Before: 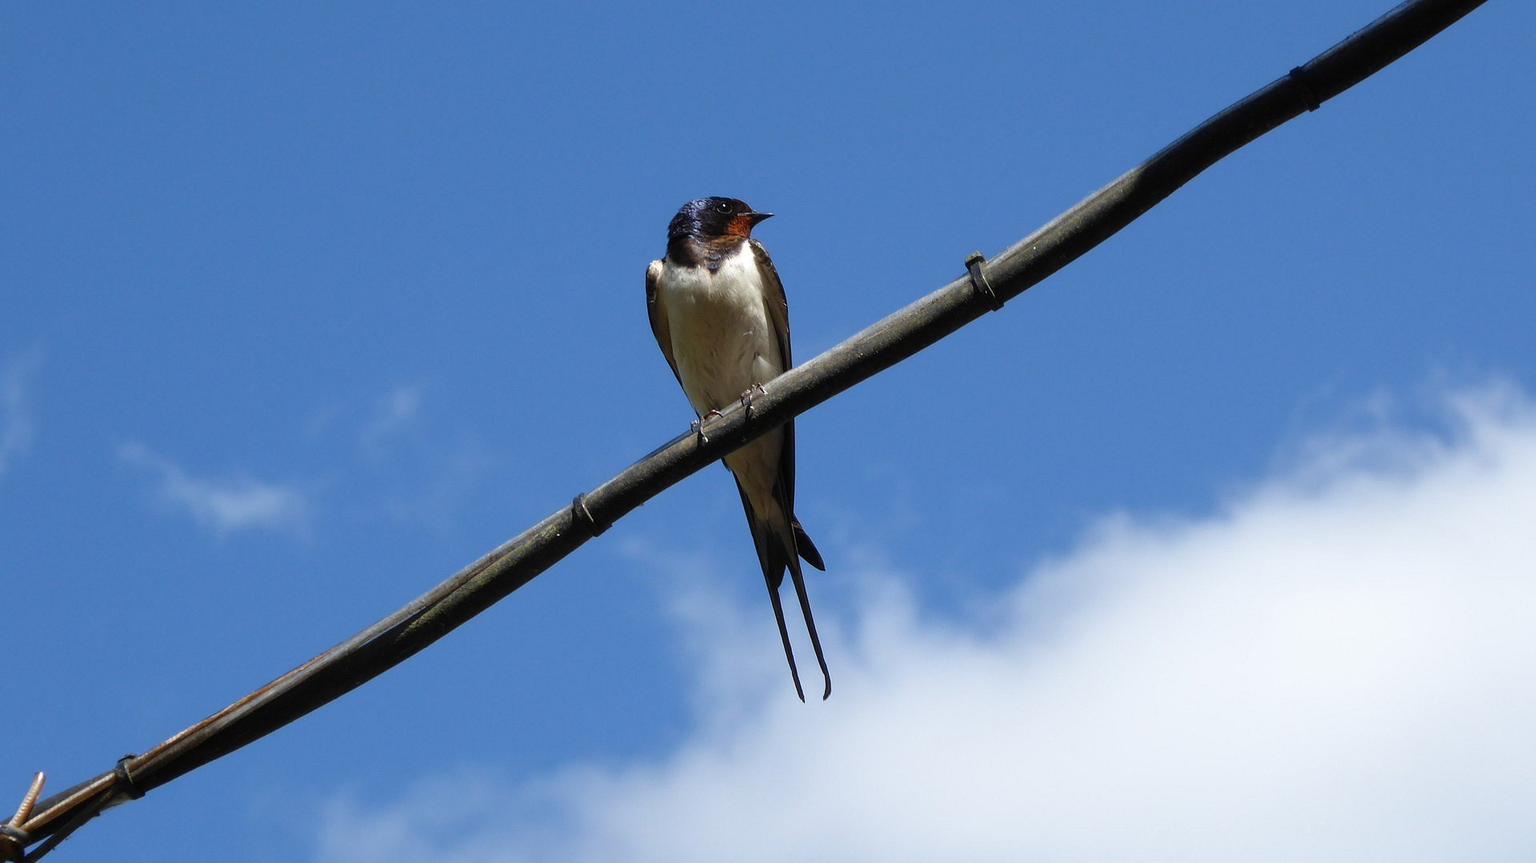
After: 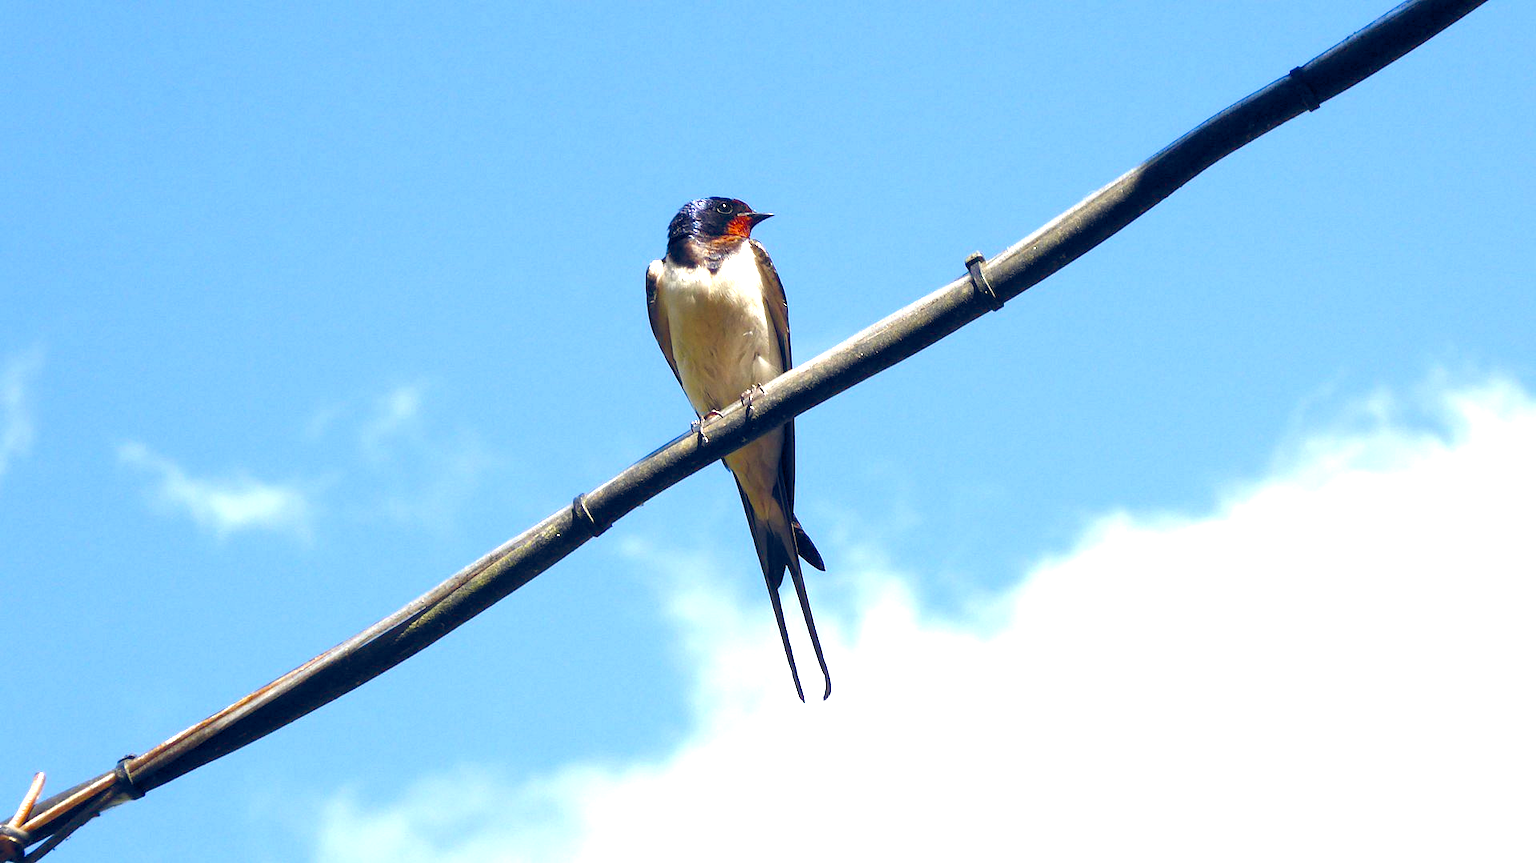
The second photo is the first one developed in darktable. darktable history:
exposure: black level correction 0, exposure 1.614 EV, compensate exposure bias true, compensate highlight preservation false
color balance rgb: highlights gain › chroma 2.989%, highlights gain › hue 75.62°, global offset › chroma 0.257%, global offset › hue 257.79°, perceptual saturation grading › global saturation 40.395%, perceptual saturation grading › highlights -25.801%, perceptual saturation grading › mid-tones 34.38%, perceptual saturation grading › shadows 35.754%, global vibrance -24.918%
